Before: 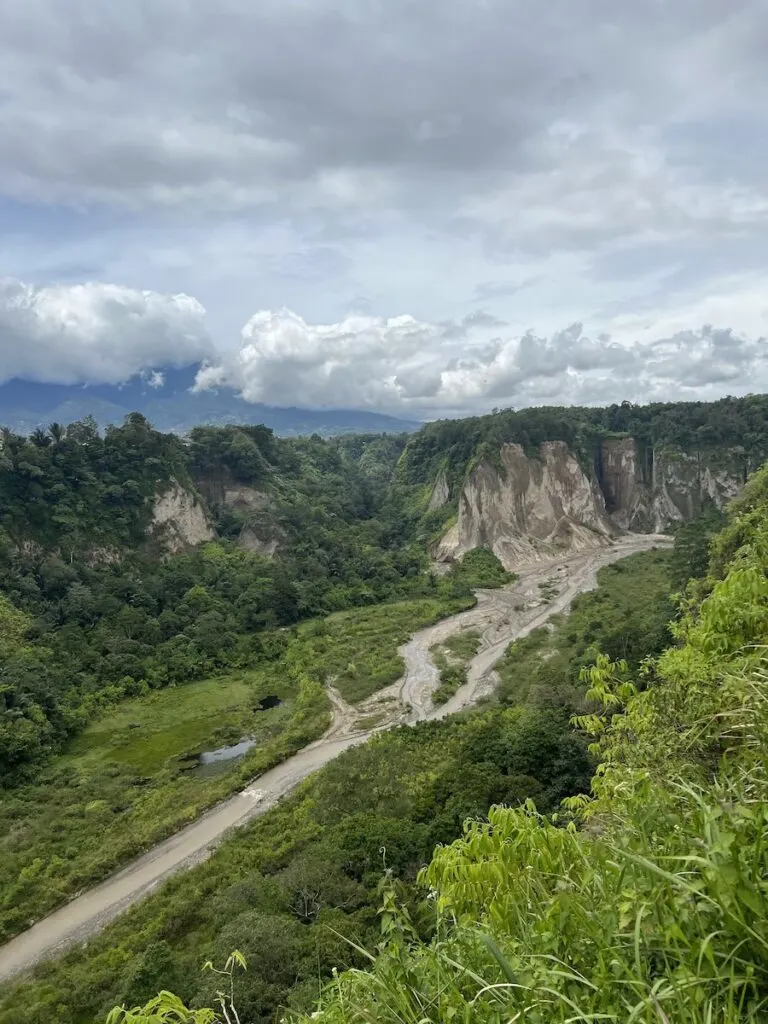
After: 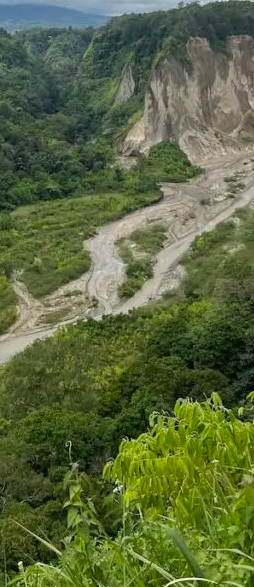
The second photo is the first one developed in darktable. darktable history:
crop: left 41.003%, top 39.667%, right 25.859%, bottom 2.924%
